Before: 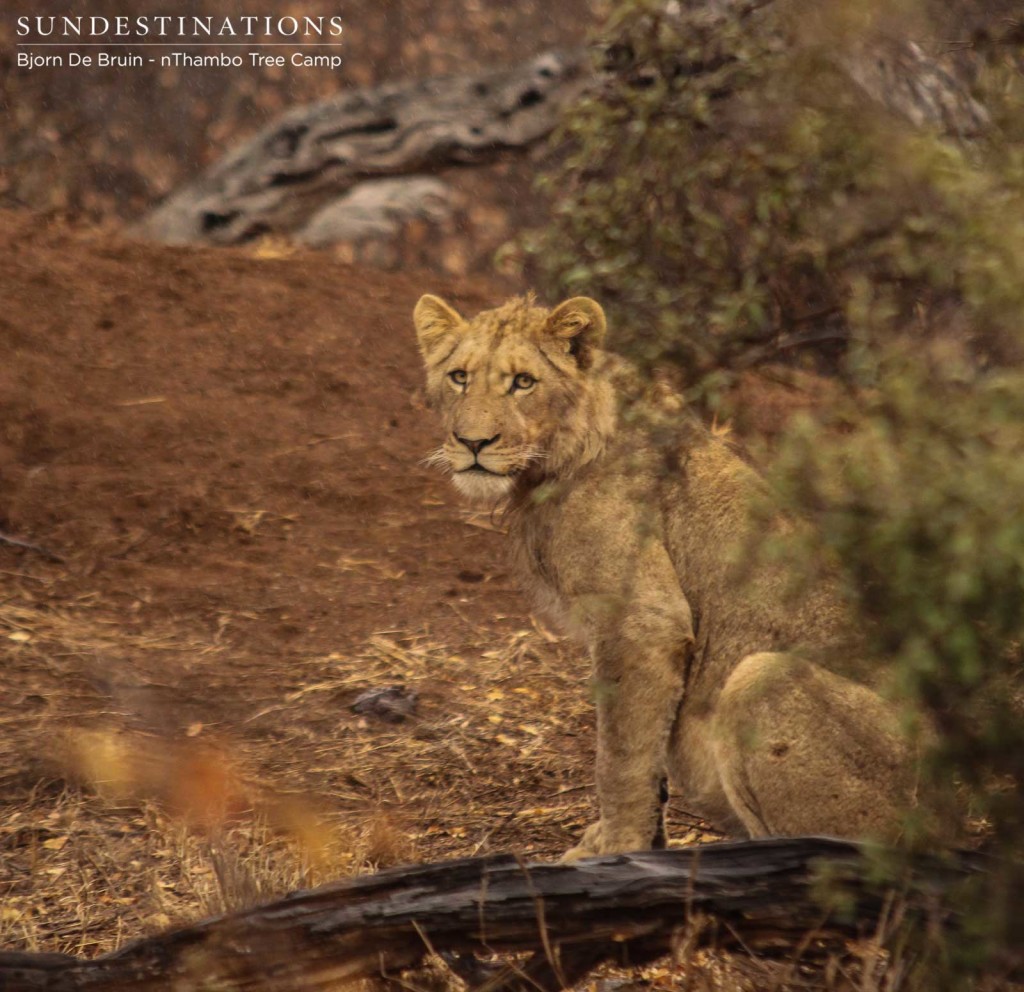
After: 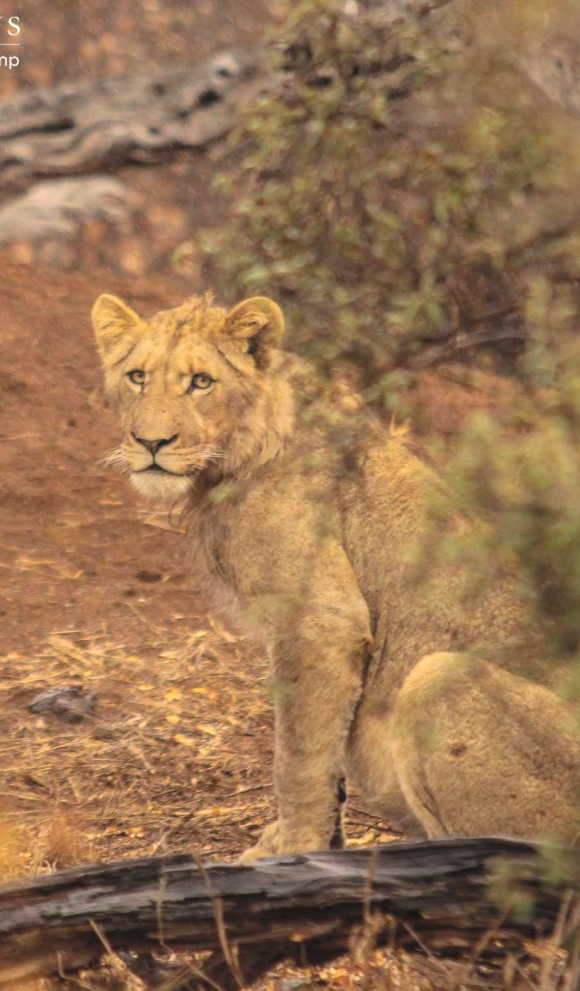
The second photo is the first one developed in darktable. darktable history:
crop: left 31.458%, top 0%, right 11.876%
contrast brightness saturation: contrast 0.1, brightness 0.3, saturation 0.14
